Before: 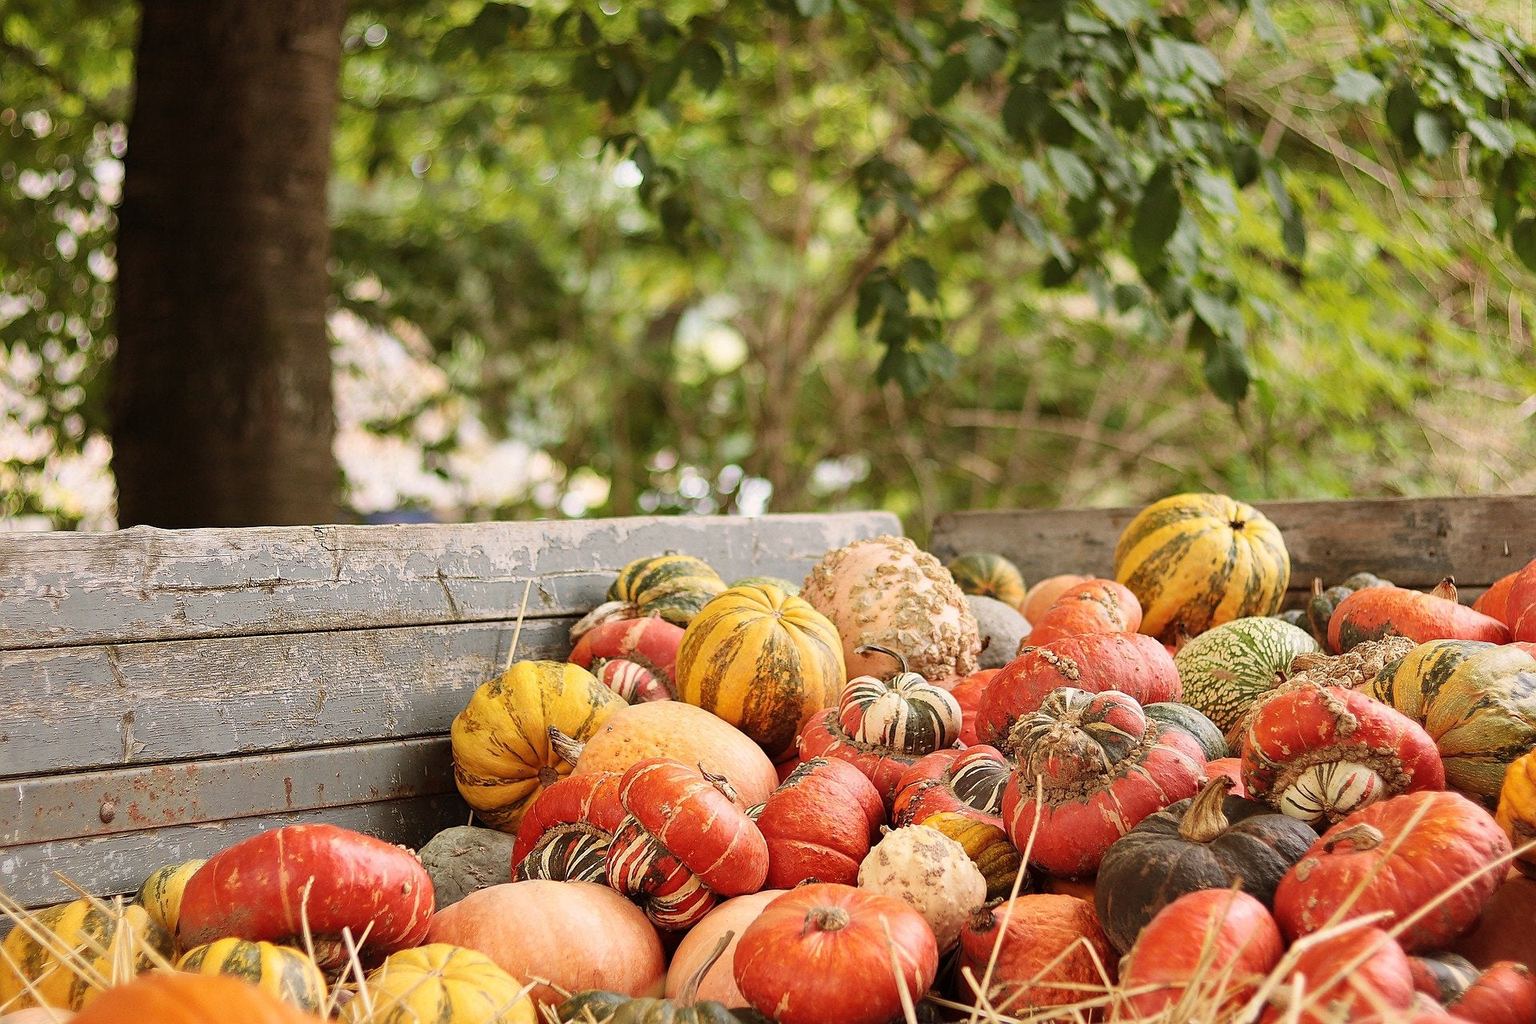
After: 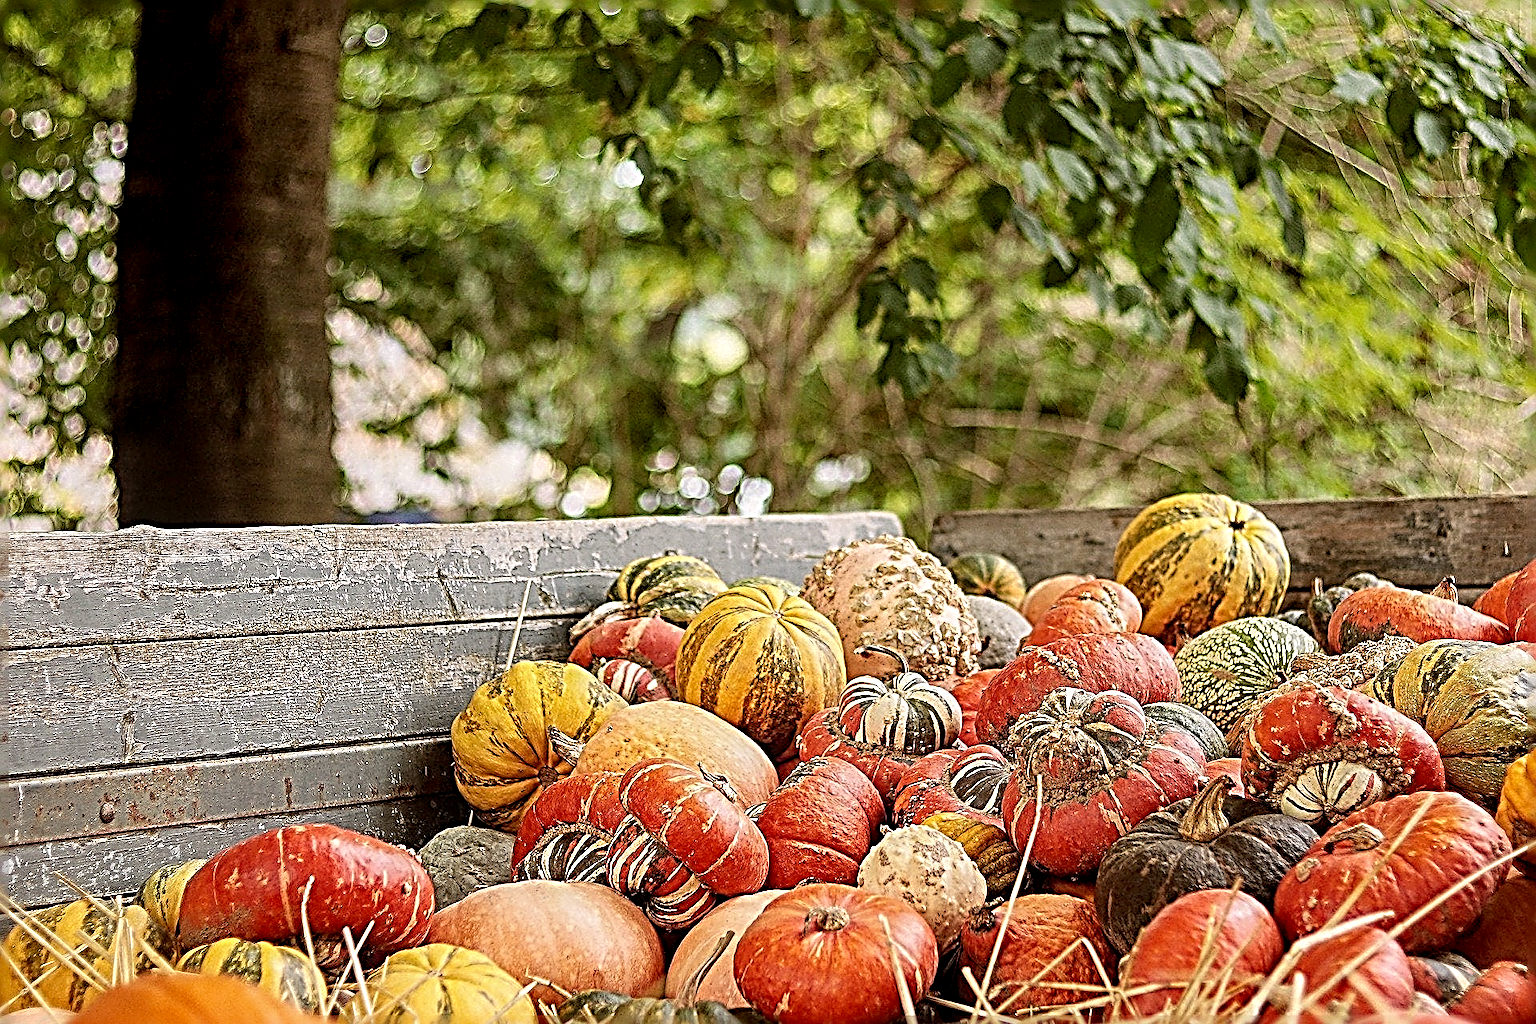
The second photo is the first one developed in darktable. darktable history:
local contrast: on, module defaults
grain: coarseness 0.09 ISO, strength 16.61%
exposure: black level correction 0.007, compensate highlight preservation false
sharpen: radius 4.001, amount 2
white balance: red 0.986, blue 1.01
